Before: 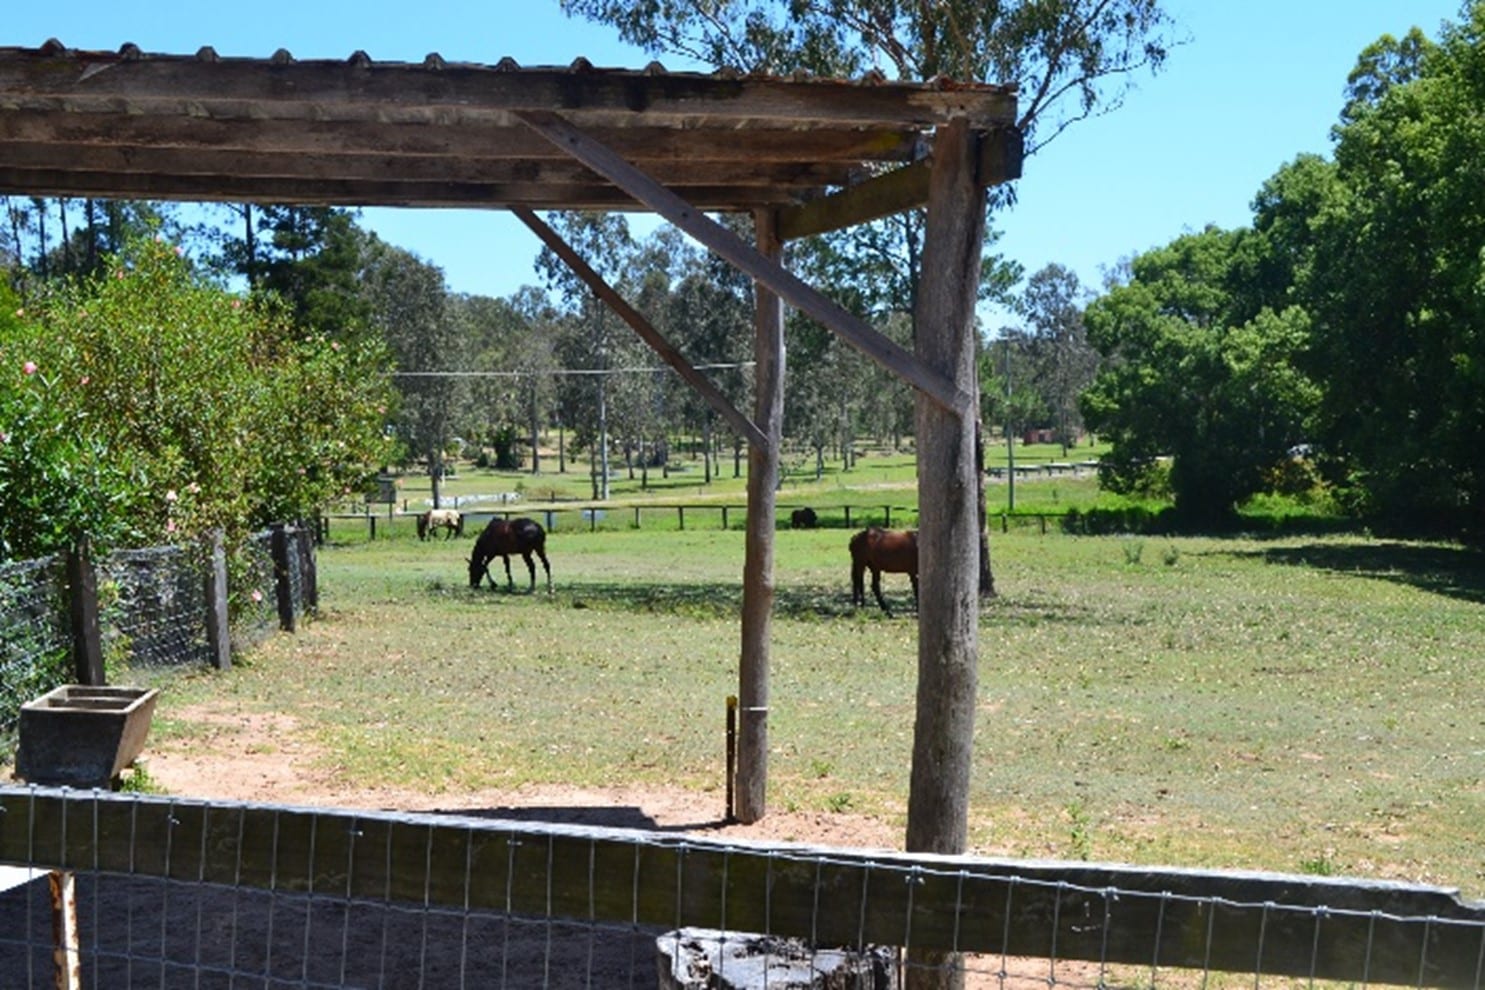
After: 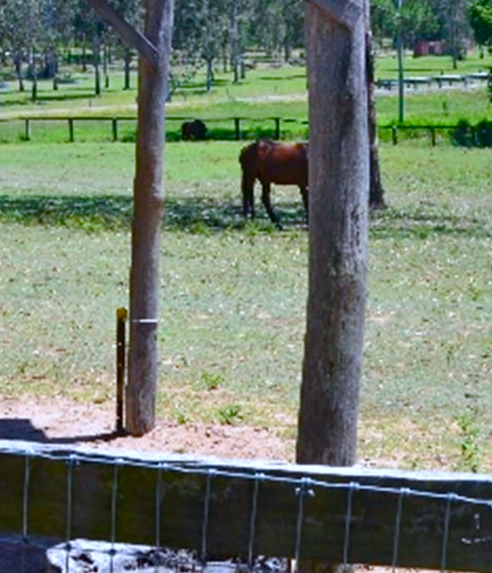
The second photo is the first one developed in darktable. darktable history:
crop: left 41.117%, top 39.205%, right 25.707%, bottom 2.866%
color calibration: illuminant custom, x 0.372, y 0.383, temperature 4279.11 K
color balance rgb: linear chroma grading › global chroma 8.763%, perceptual saturation grading › global saturation 20%, perceptual saturation grading › highlights -25.13%, perceptual saturation grading › shadows 50.328%
